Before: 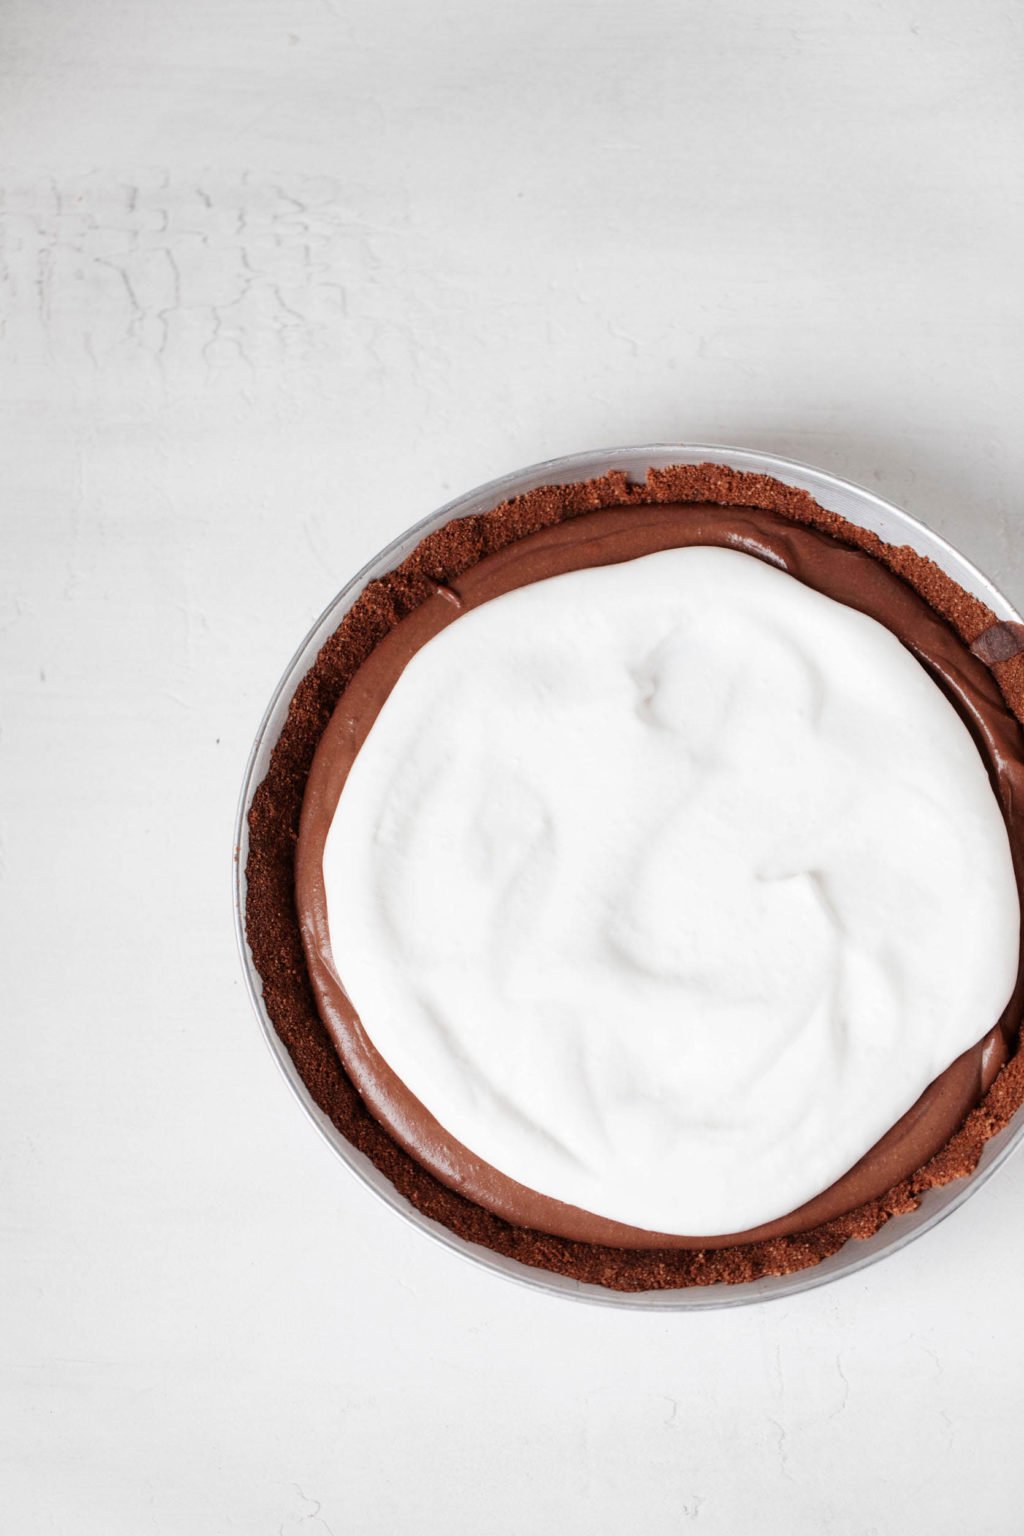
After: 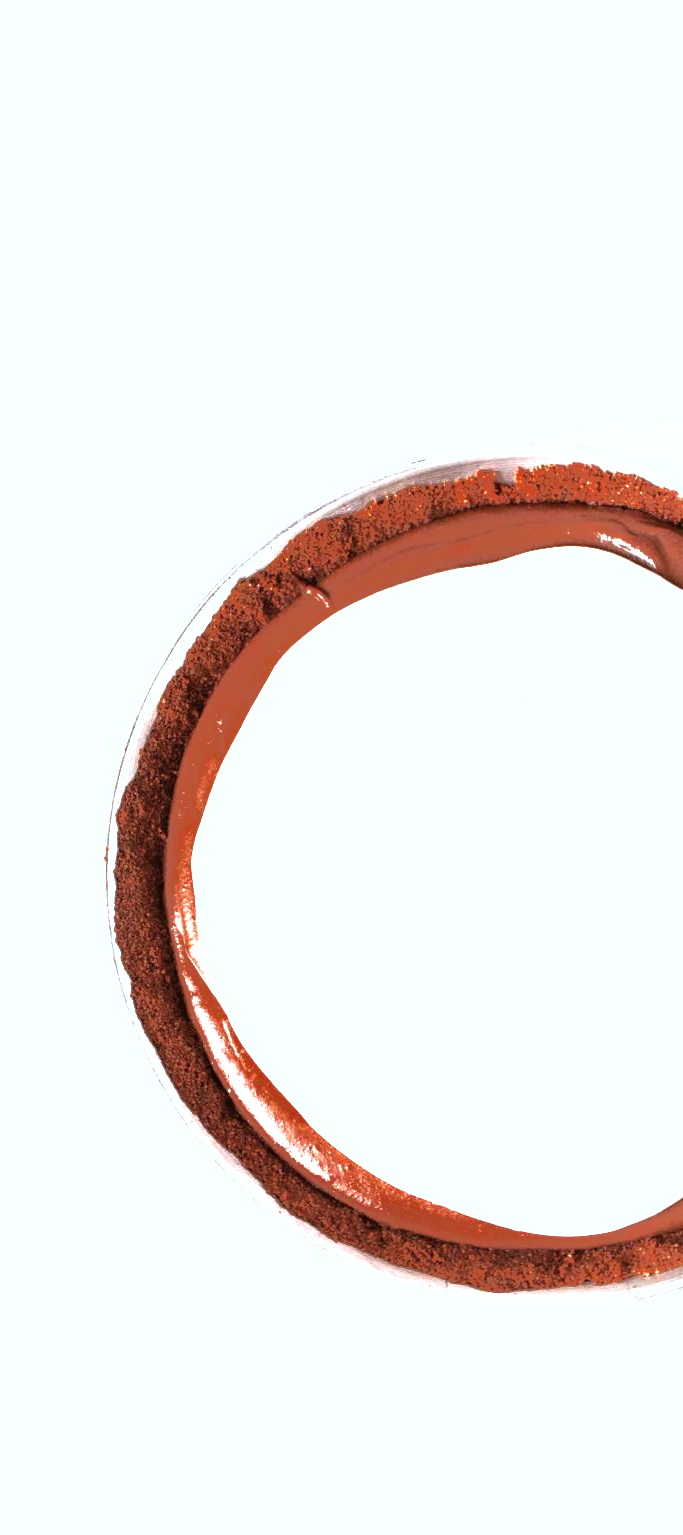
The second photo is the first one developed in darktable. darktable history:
shadows and highlights: shadows 39.88, highlights -60.08
crop and rotate: left 12.806%, right 20.455%
exposure: black level correction 0, exposure 1.199 EV, compensate highlight preservation false
tone equalizer: -8 EV -0.382 EV, -7 EV -0.379 EV, -6 EV -0.32 EV, -5 EV -0.209 EV, -3 EV 0.244 EV, -2 EV 0.357 EV, -1 EV 0.4 EV, +0 EV 0.445 EV, mask exposure compensation -0.509 EV
color correction: highlights a* -2.82, highlights b* -2.42, shadows a* 2.15, shadows b* 3.01
